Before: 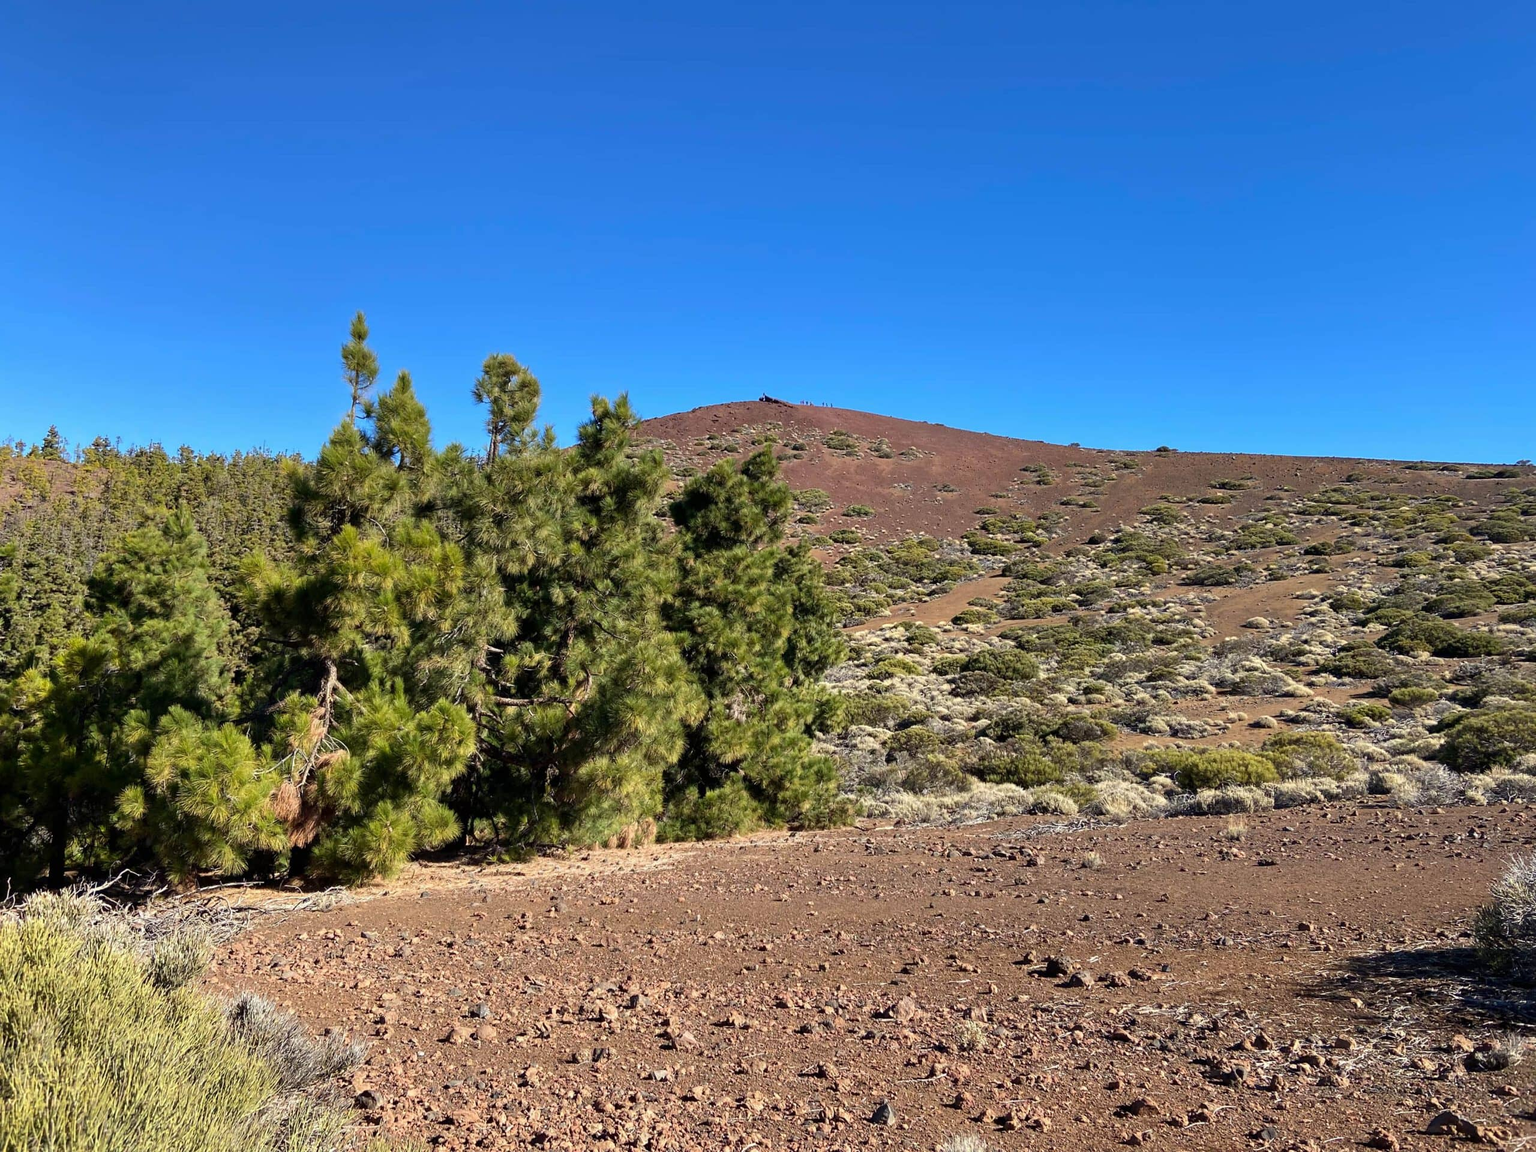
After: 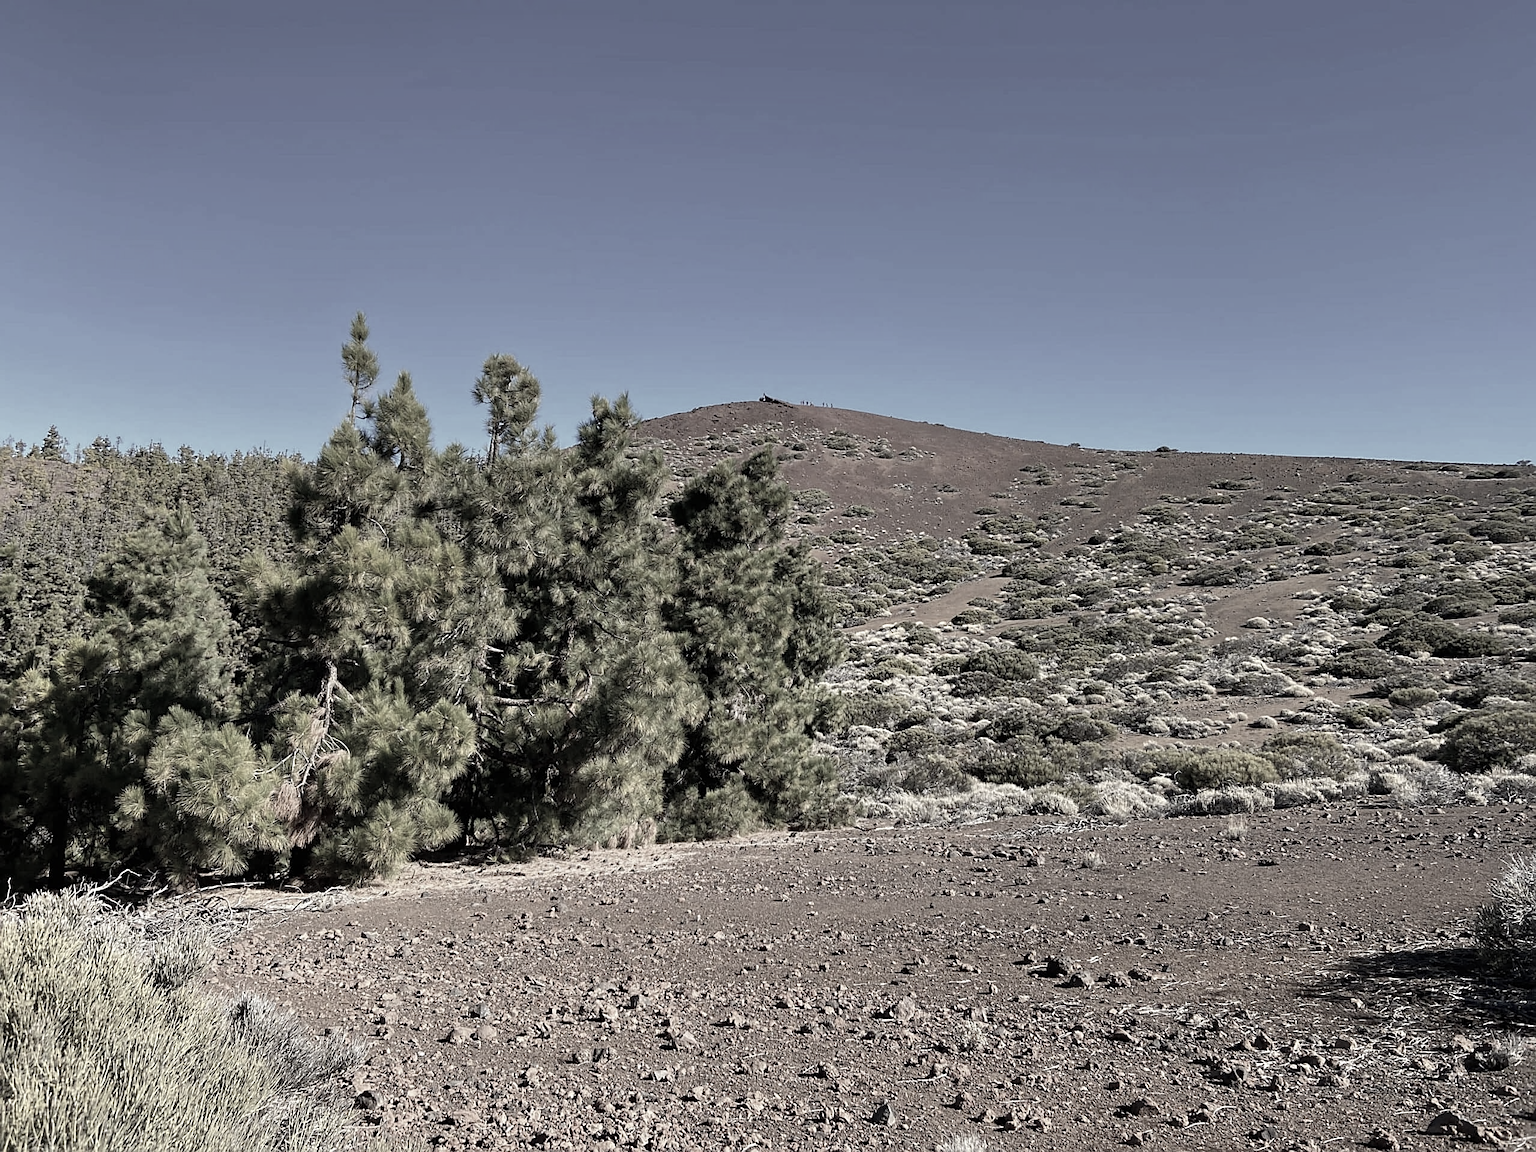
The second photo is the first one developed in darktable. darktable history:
color correction: highlights b* 0.018, saturation 0.263
sharpen: on, module defaults
